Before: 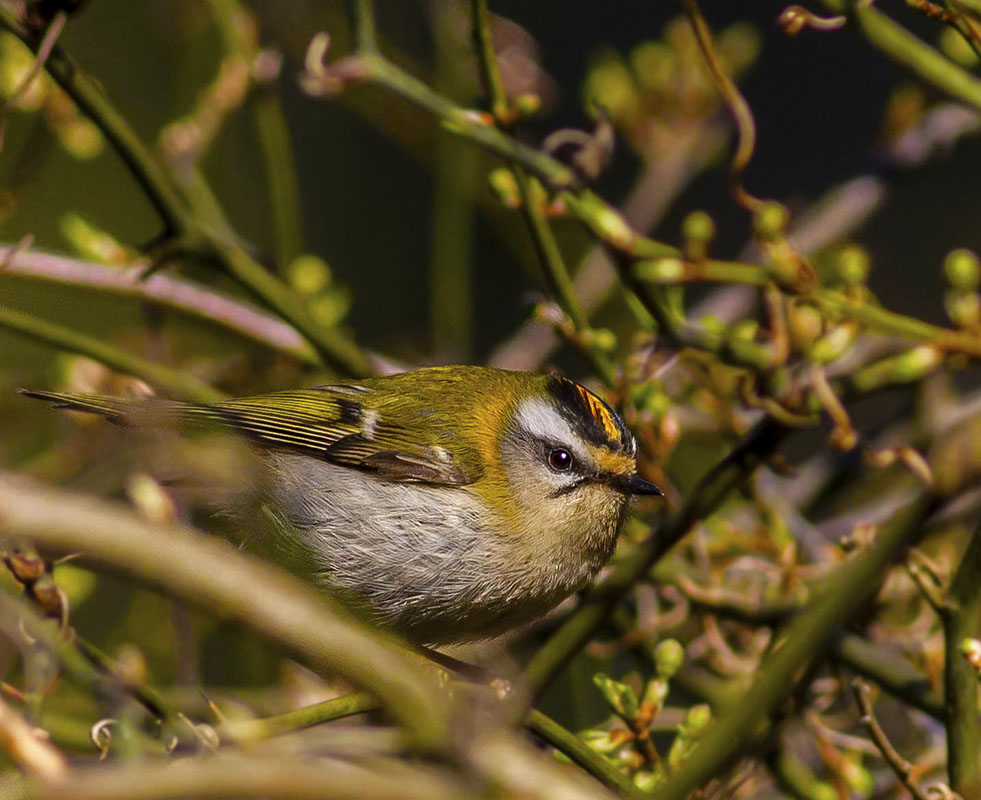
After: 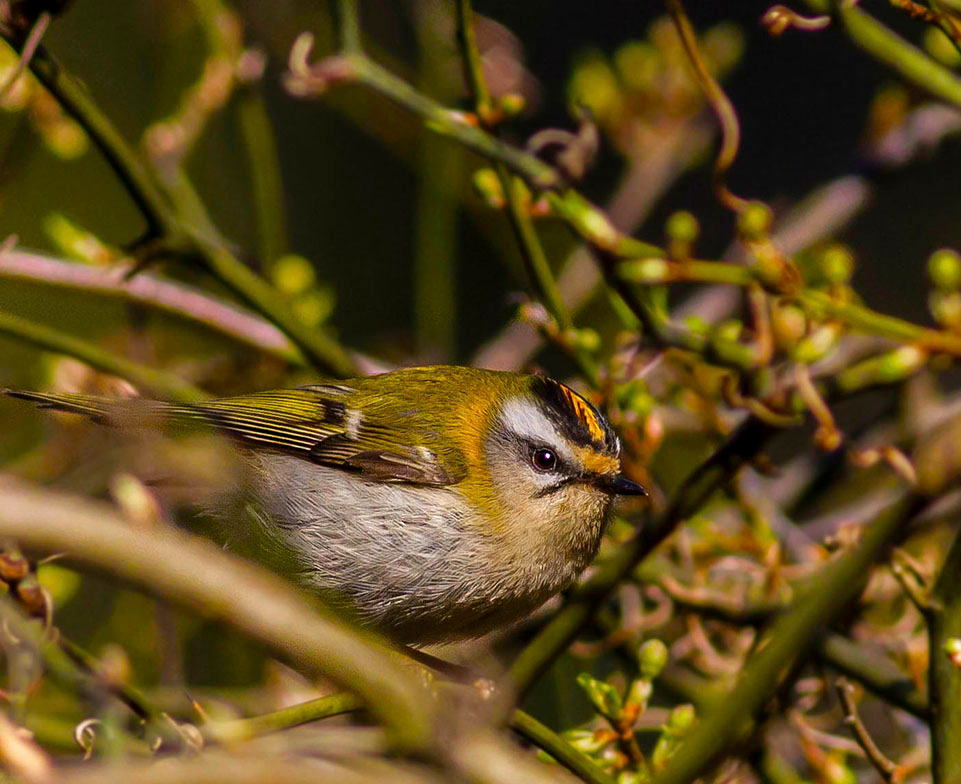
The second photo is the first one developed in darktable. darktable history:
crop: left 1.666%, right 0.273%, bottom 1.89%
